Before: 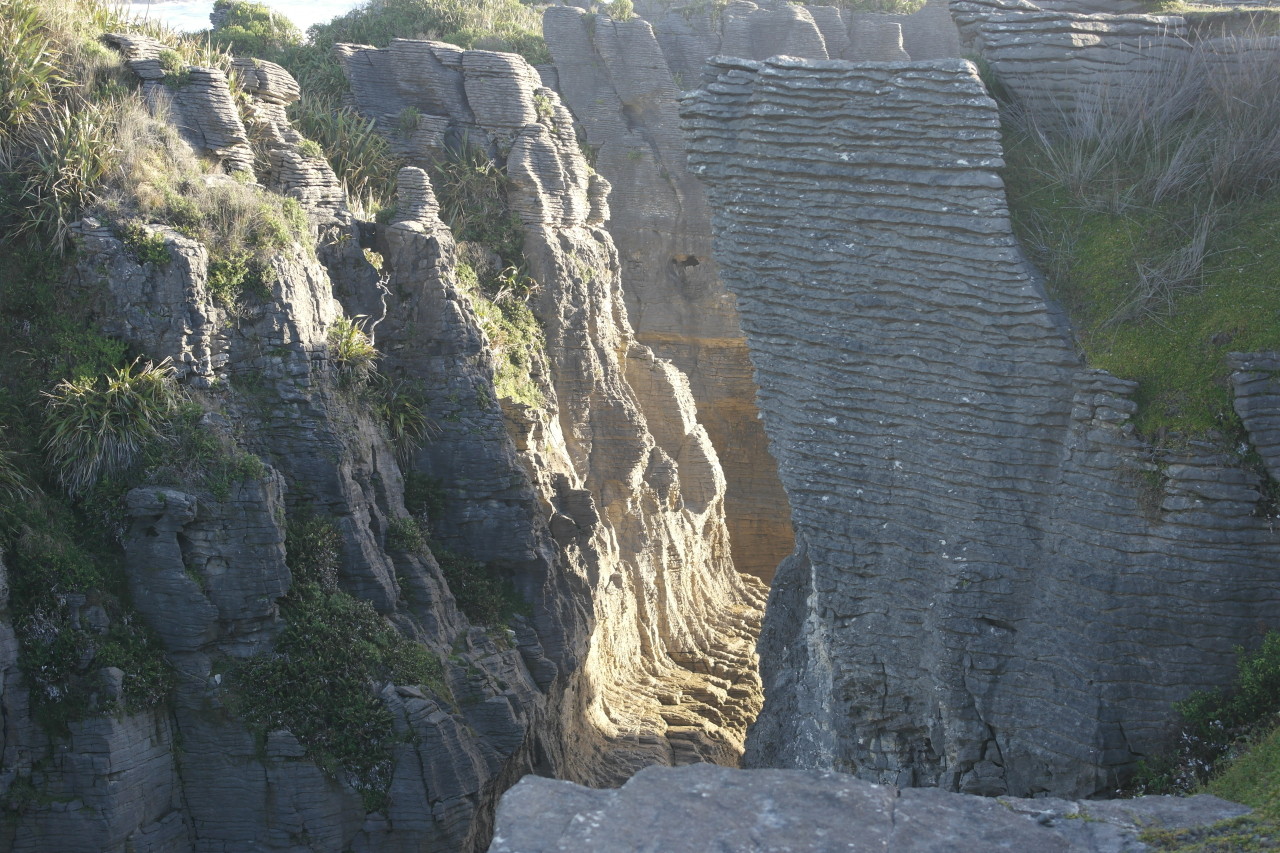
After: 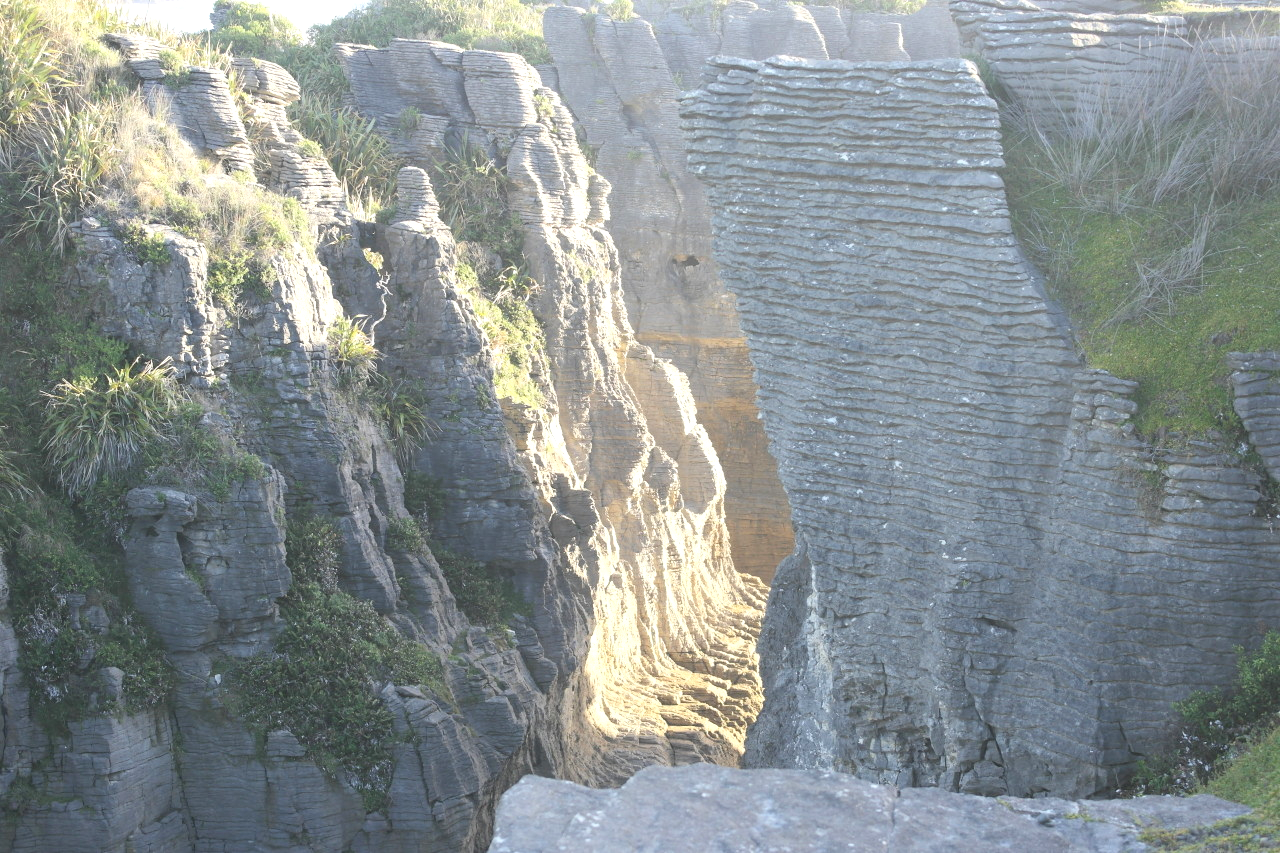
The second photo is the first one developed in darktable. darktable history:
contrast brightness saturation: contrast 0.145, brightness 0.22
exposure: black level correction 0, exposure 0.498 EV, compensate highlight preservation false
